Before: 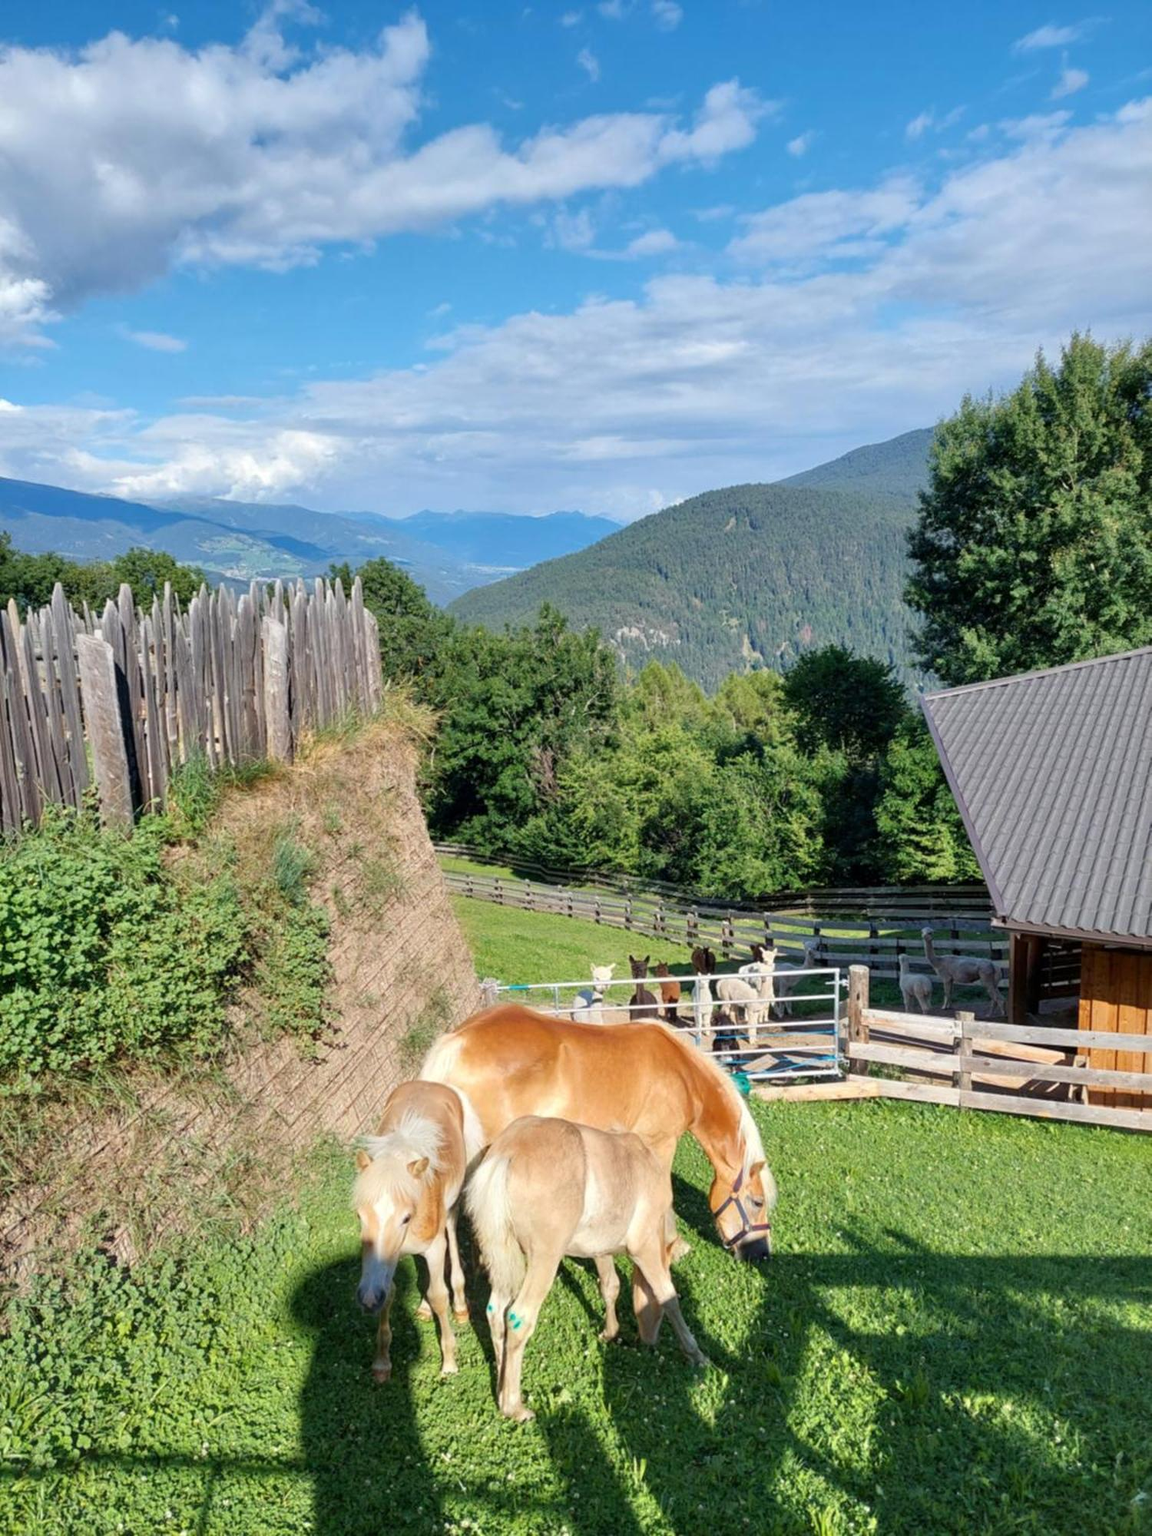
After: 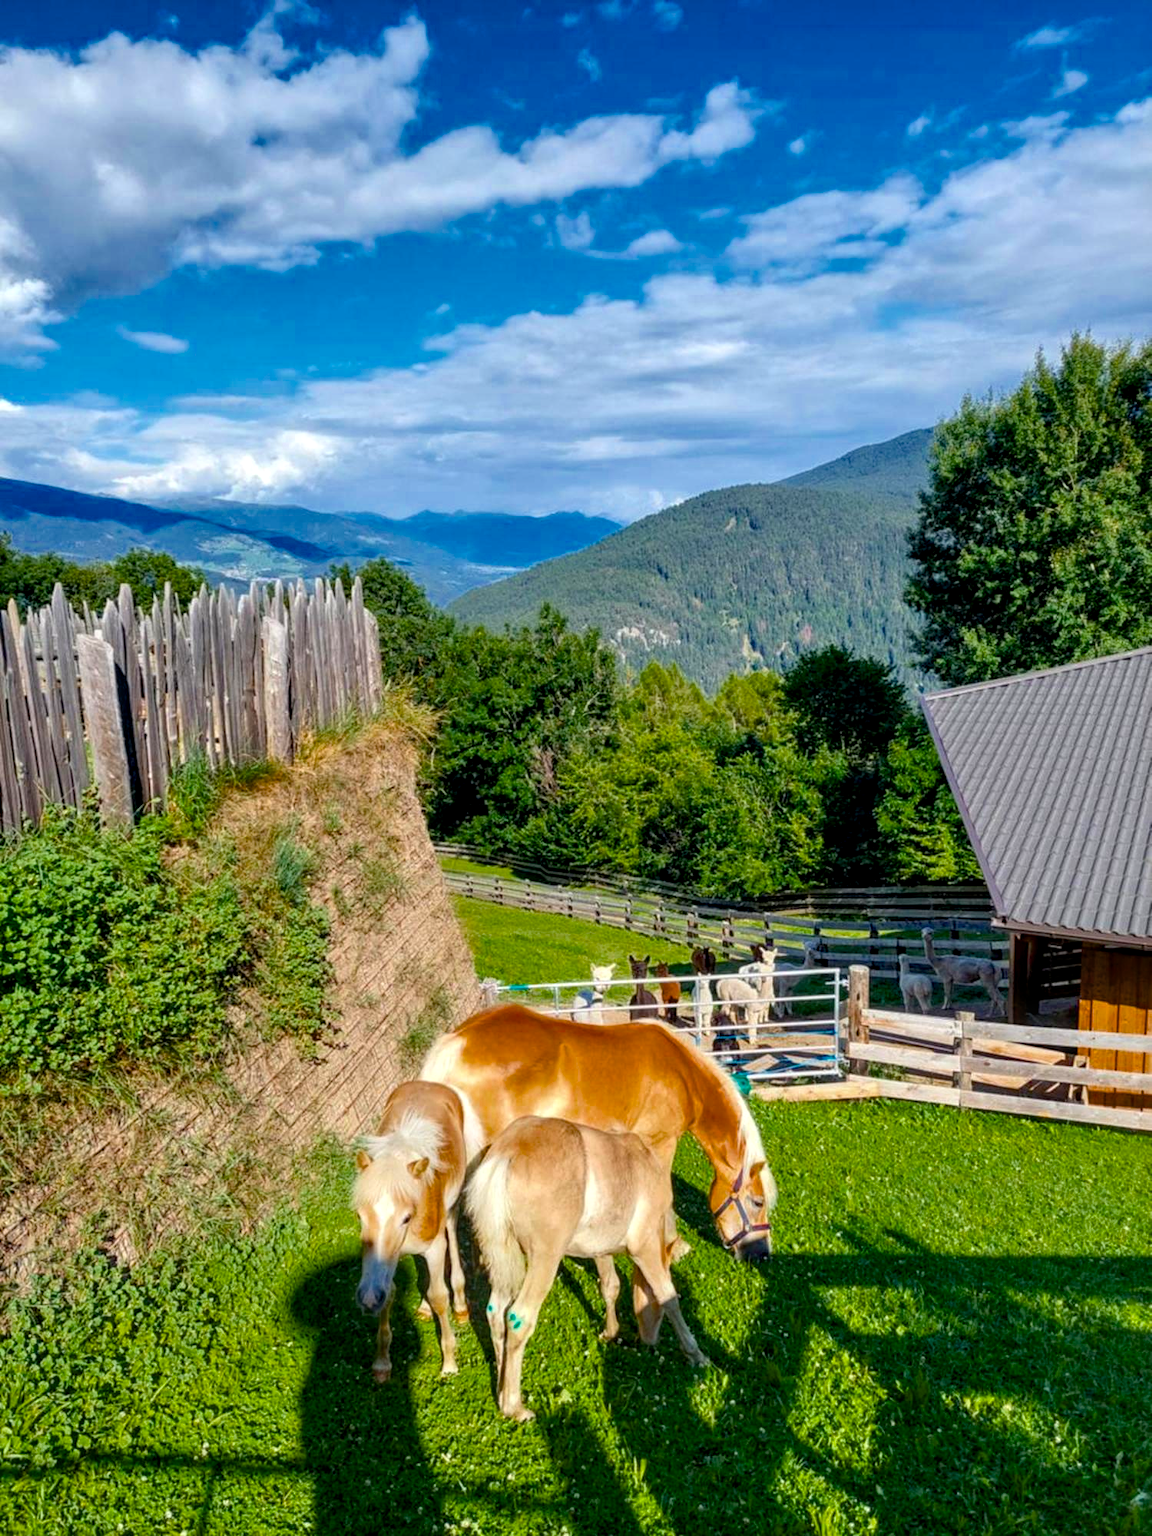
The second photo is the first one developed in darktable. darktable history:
color balance rgb: global offset › luminance -0.246%, perceptual saturation grading › global saturation 35.587%, global vibrance 1.516%, saturation formula JzAzBz (2021)
local contrast: on, module defaults
